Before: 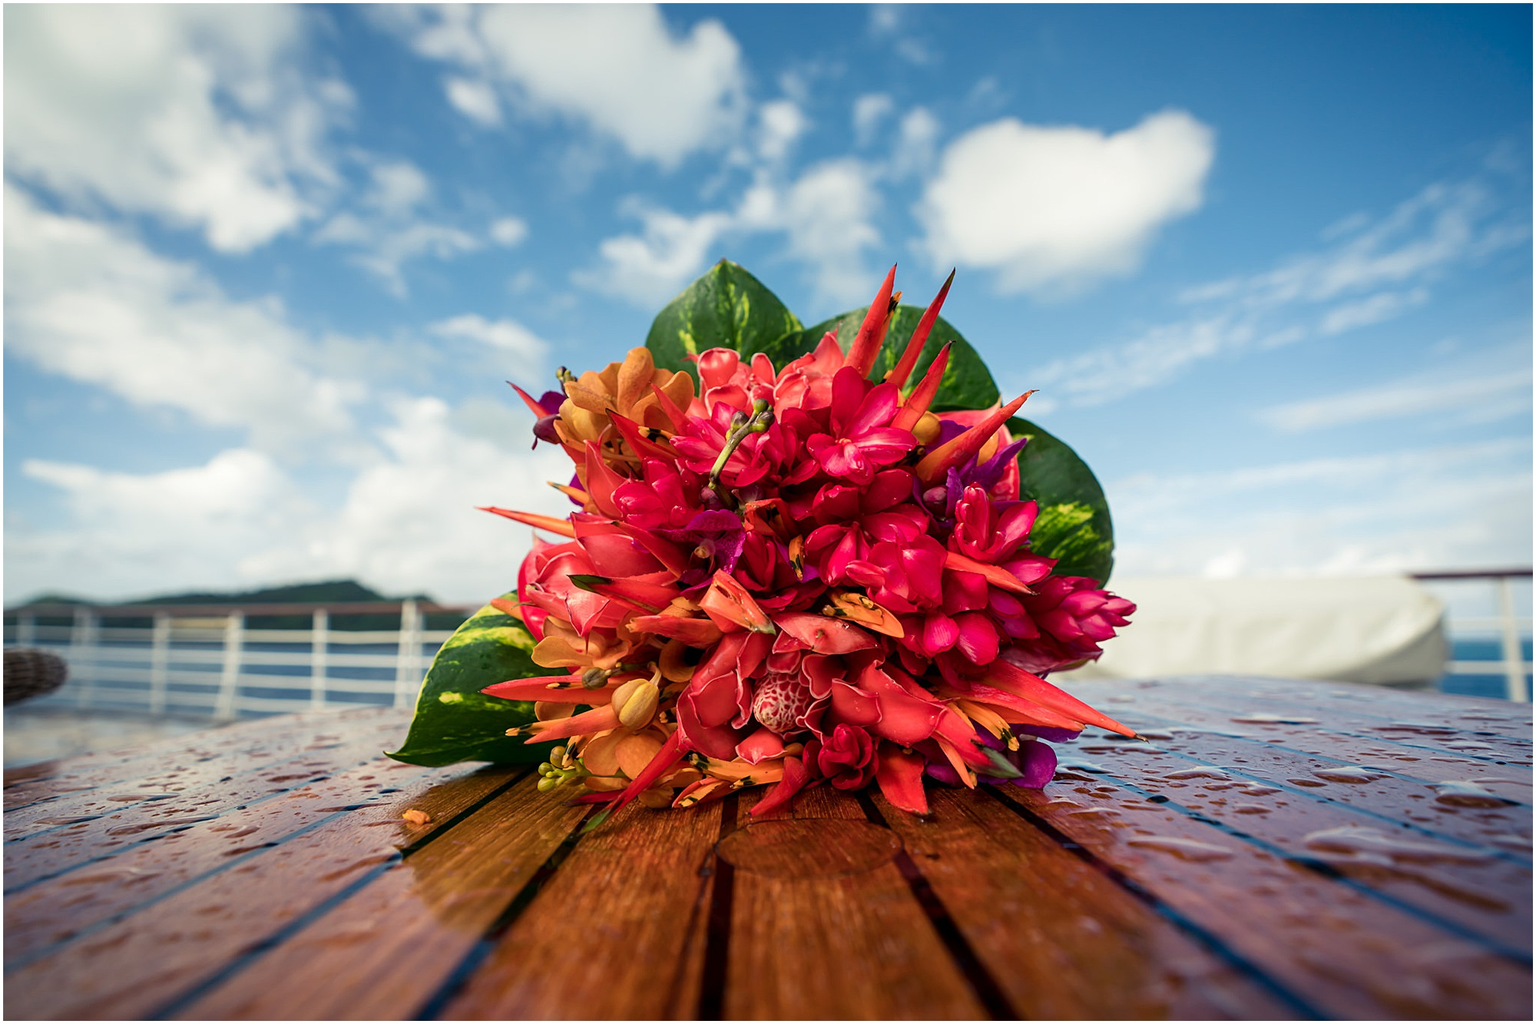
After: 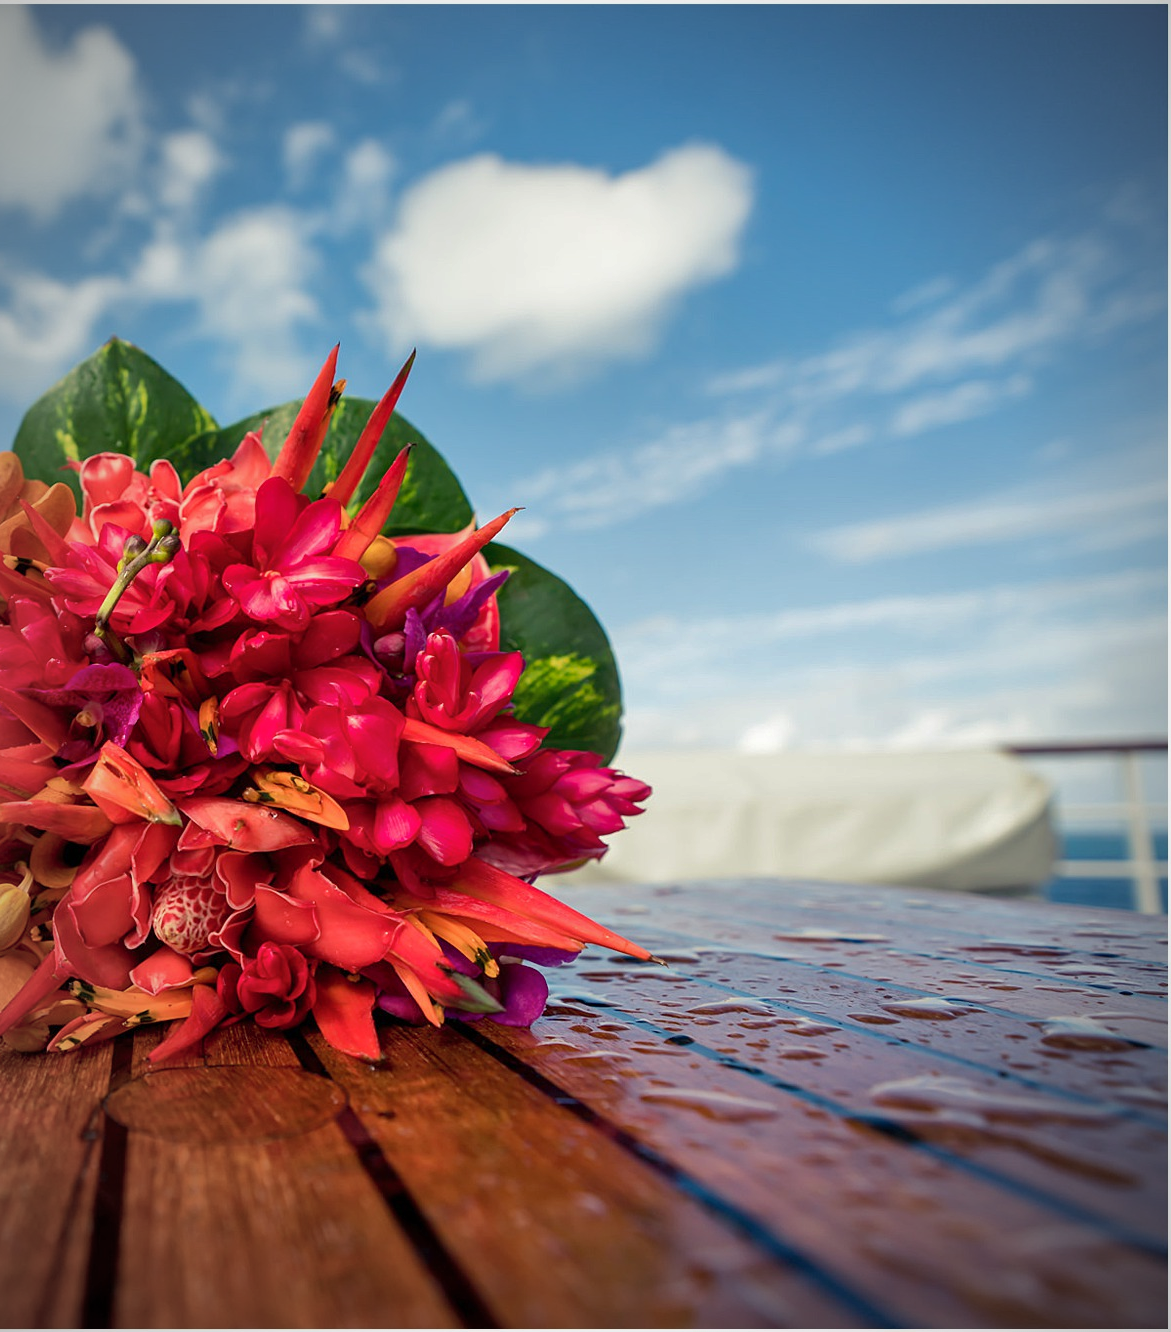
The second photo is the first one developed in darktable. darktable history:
shadows and highlights: on, module defaults
crop: left 41.402%
vignetting: fall-off radius 70%, automatic ratio true
